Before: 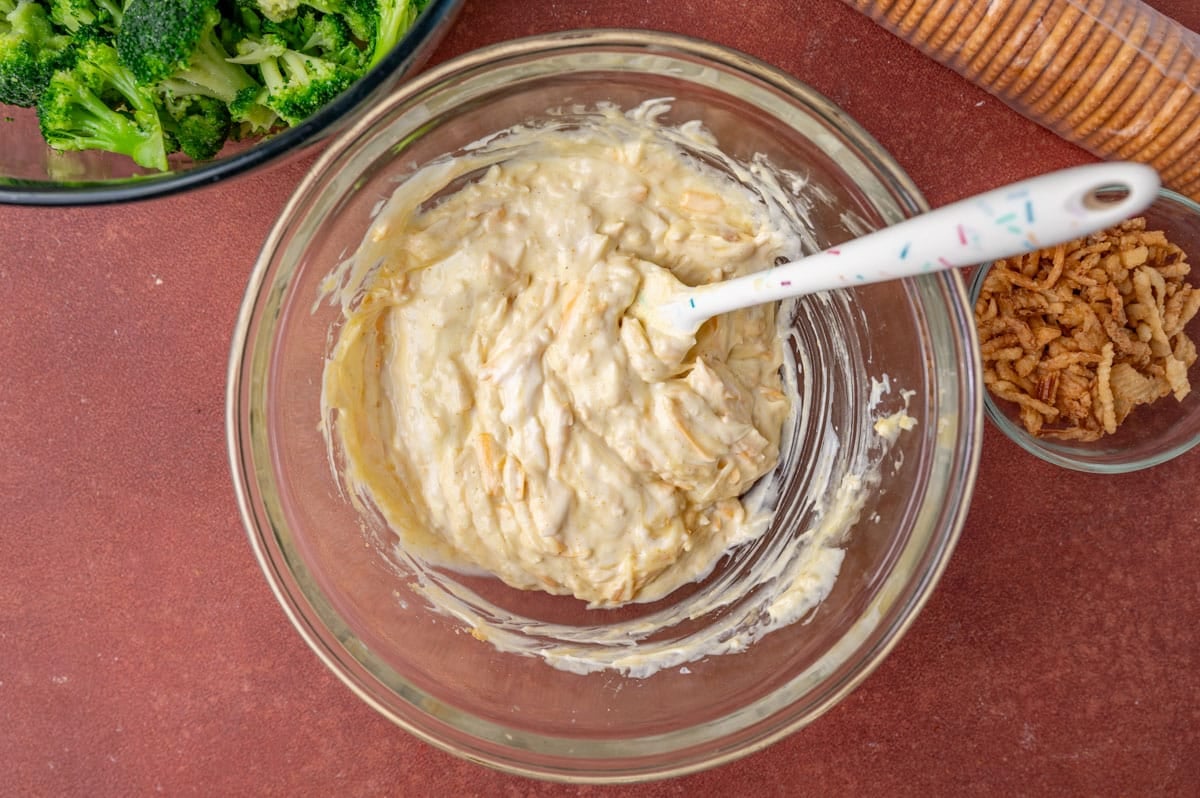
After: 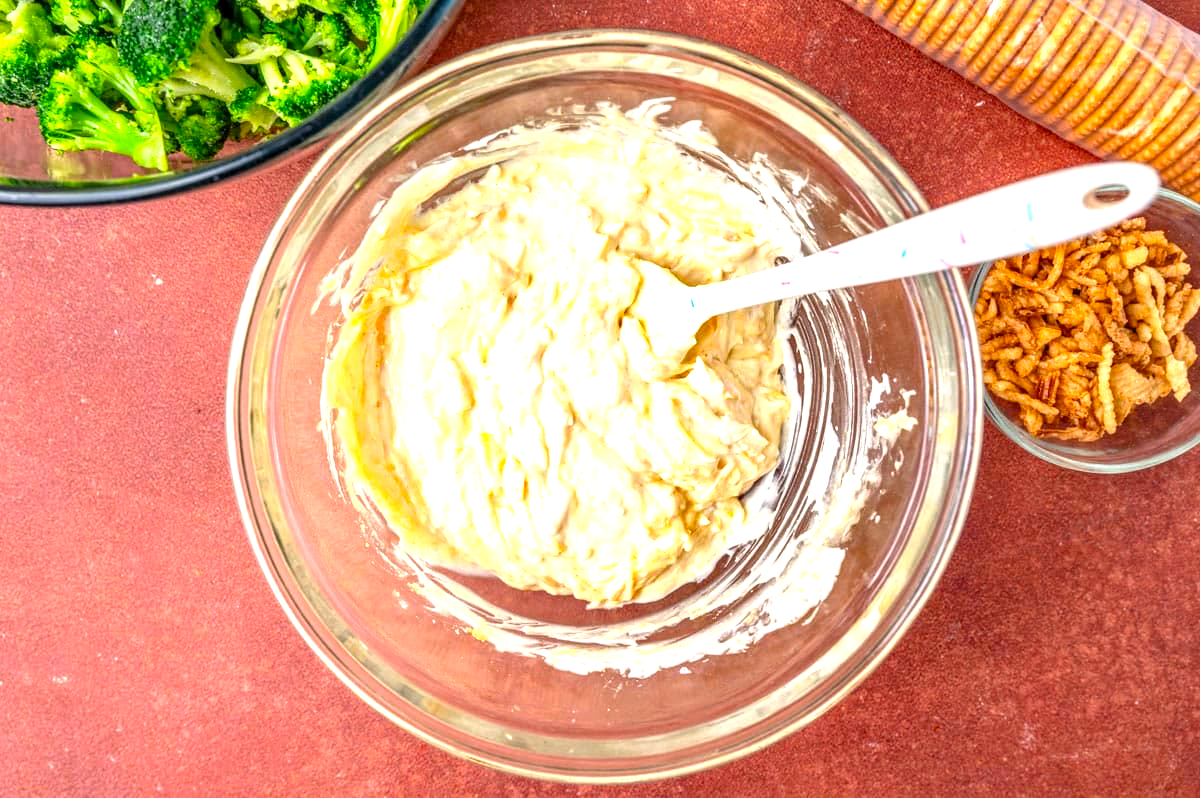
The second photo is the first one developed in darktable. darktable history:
color balance: output saturation 120%
local contrast: detail 130%
exposure: black level correction 0, exposure 1.2 EV, compensate exposure bias true, compensate highlight preservation false
